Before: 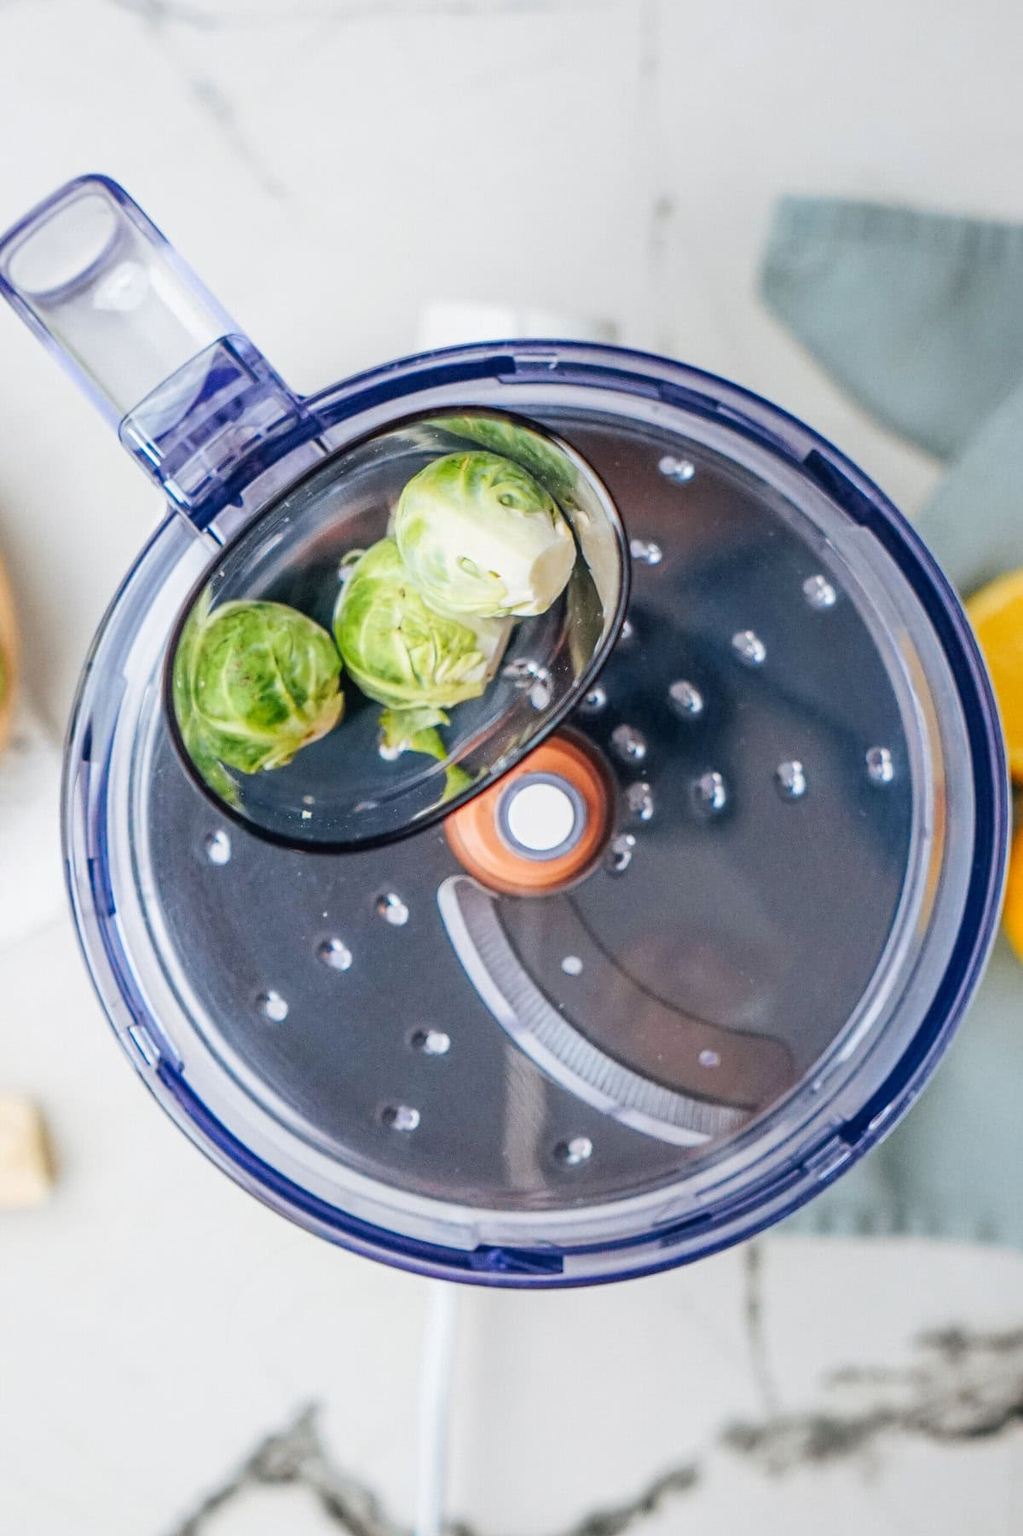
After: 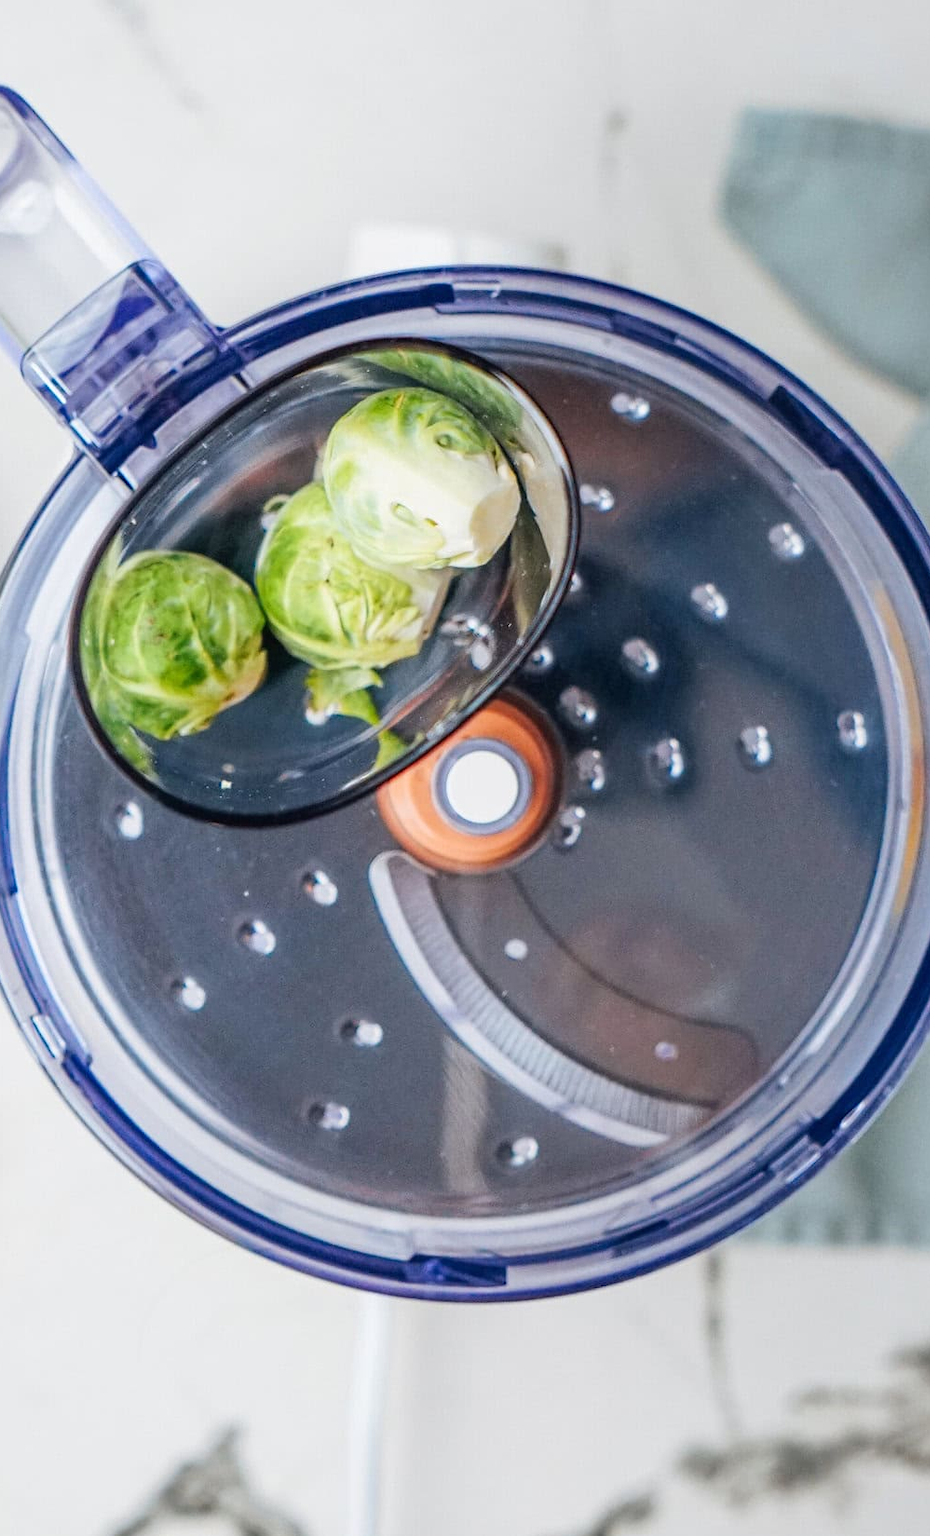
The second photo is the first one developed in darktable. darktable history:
sharpen: radius 5.367, amount 0.316, threshold 26.793
crop: left 9.805%, top 6.277%, right 6.89%, bottom 2.12%
